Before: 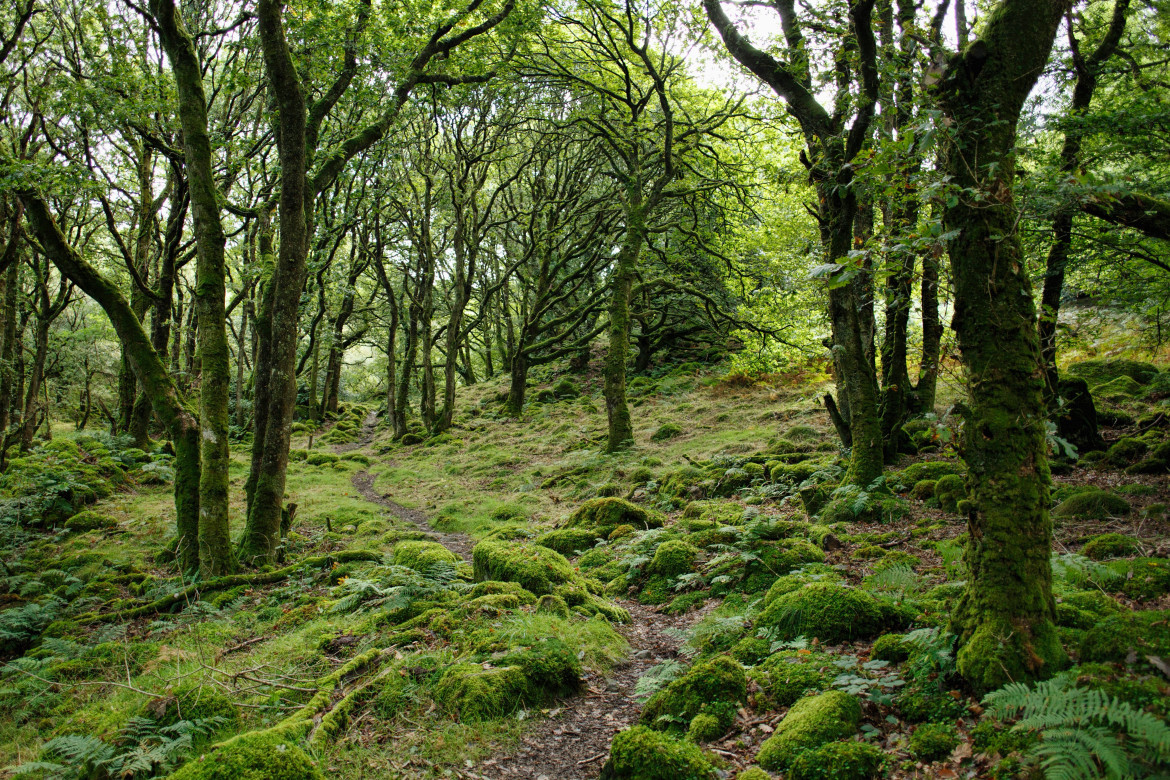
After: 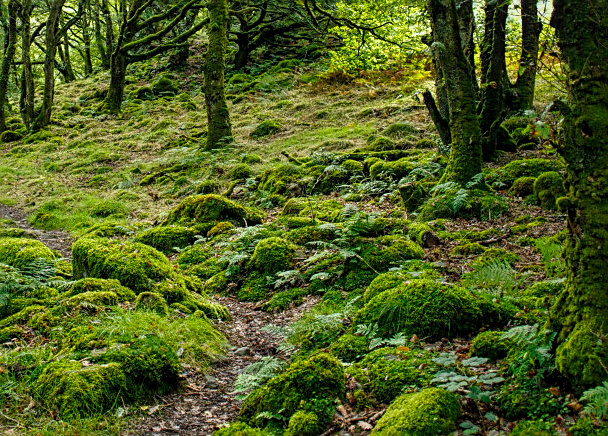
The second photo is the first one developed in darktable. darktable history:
color balance rgb: shadows lift › chroma 2.028%, shadows lift › hue 247.21°, linear chroma grading › global chroma 18.443%, perceptual saturation grading › global saturation 4.754%
crop: left 34.35%, top 38.893%, right 13.643%, bottom 5.171%
sharpen: on, module defaults
shadows and highlights: shadows 0.117, highlights 38.38
local contrast: on, module defaults
